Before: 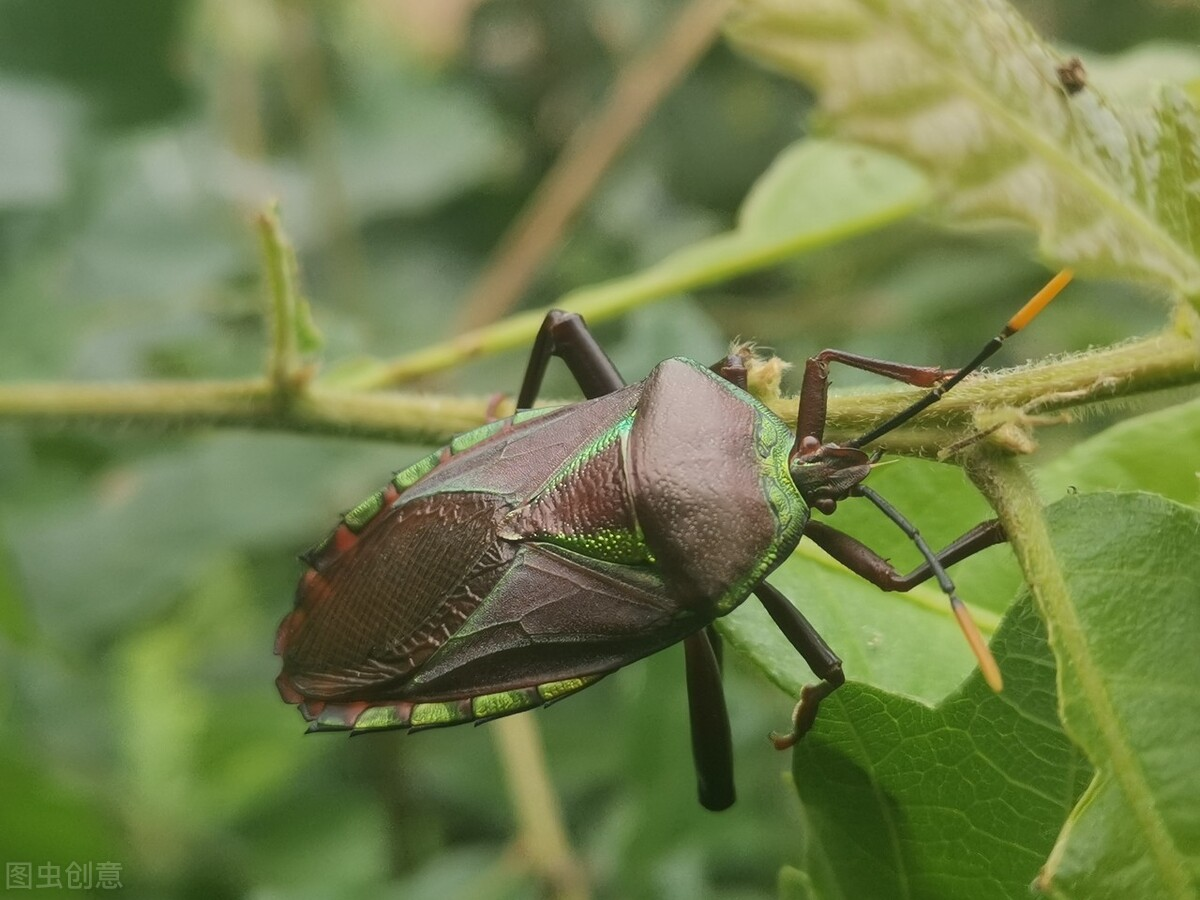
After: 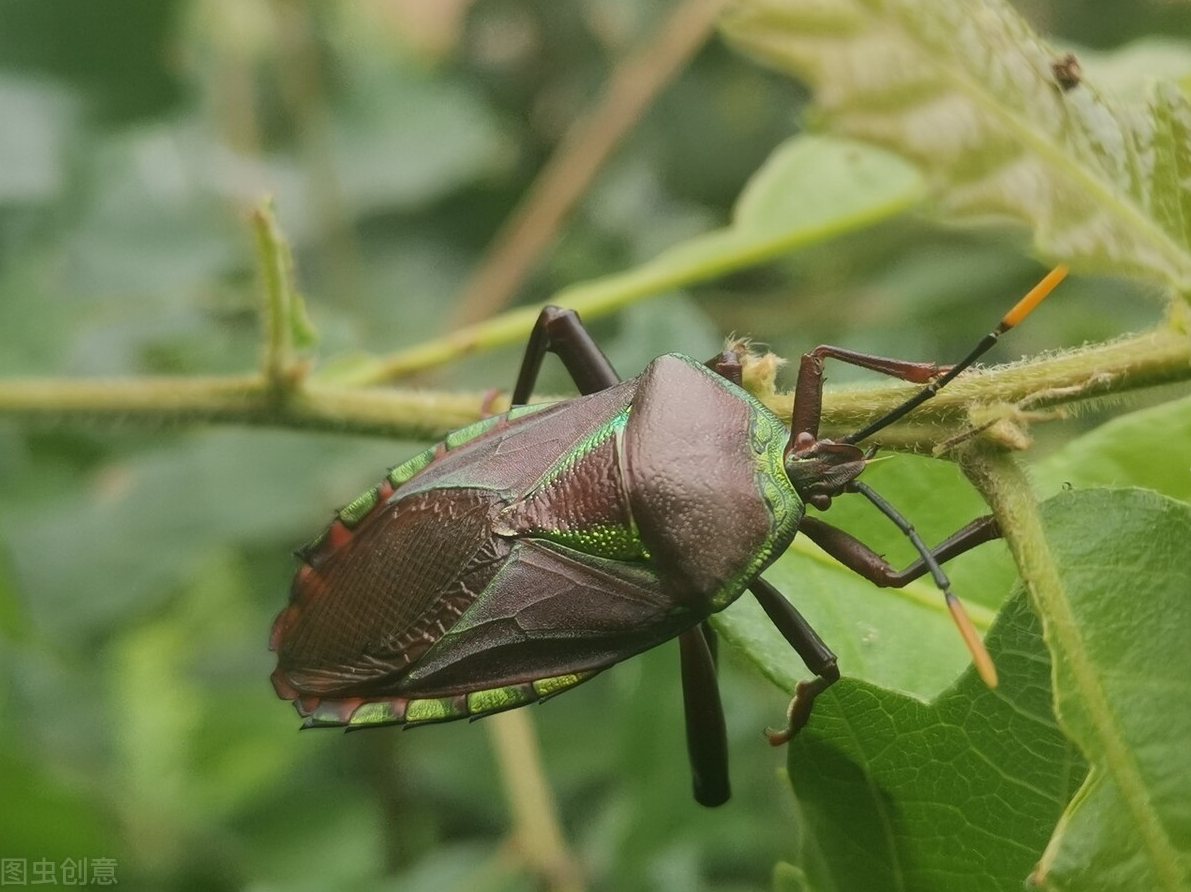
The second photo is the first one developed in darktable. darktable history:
exposure: compensate highlight preservation false
crop: left 0.434%, top 0.485%, right 0.244%, bottom 0.386%
rotate and perspective: crop left 0, crop top 0
